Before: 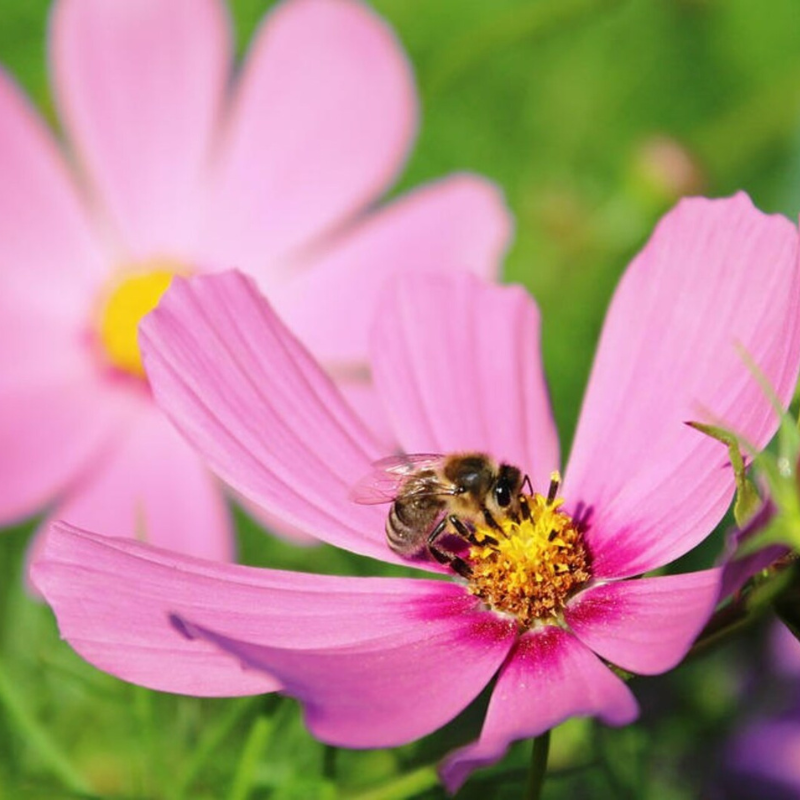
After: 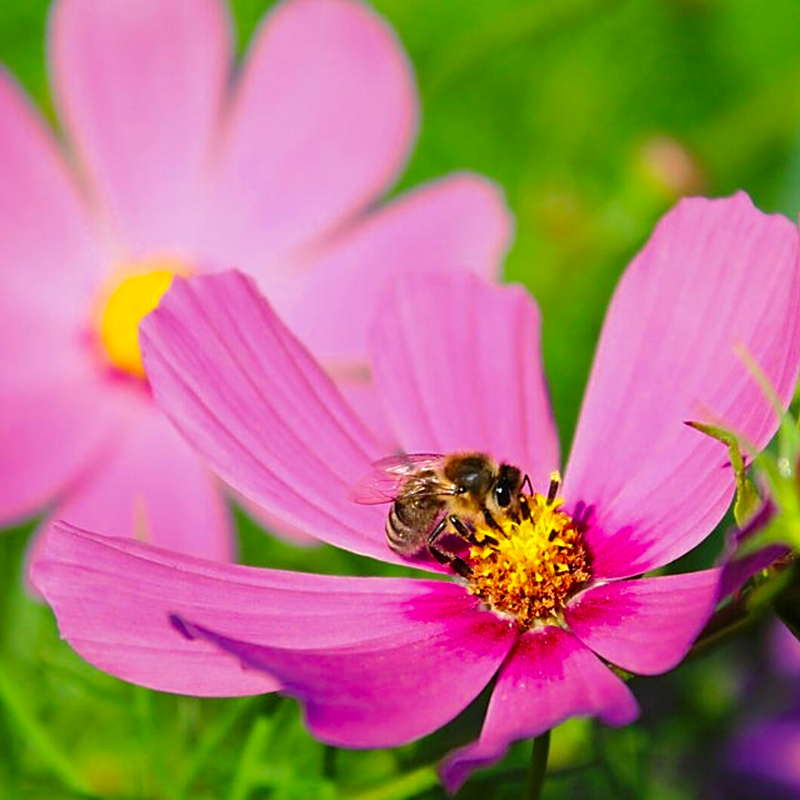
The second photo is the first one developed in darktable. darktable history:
color zones: curves: ch0 [(0, 0.613) (0.01, 0.613) (0.245, 0.448) (0.498, 0.529) (0.642, 0.665) (0.879, 0.777) (0.99, 0.613)]; ch1 [(0, 0) (0.143, 0) (0.286, 0) (0.429, 0) (0.571, 0) (0.714, 0) (0.857, 0)], mix -138.01%
levels: levels [0, 0.51, 1]
sharpen: on, module defaults
